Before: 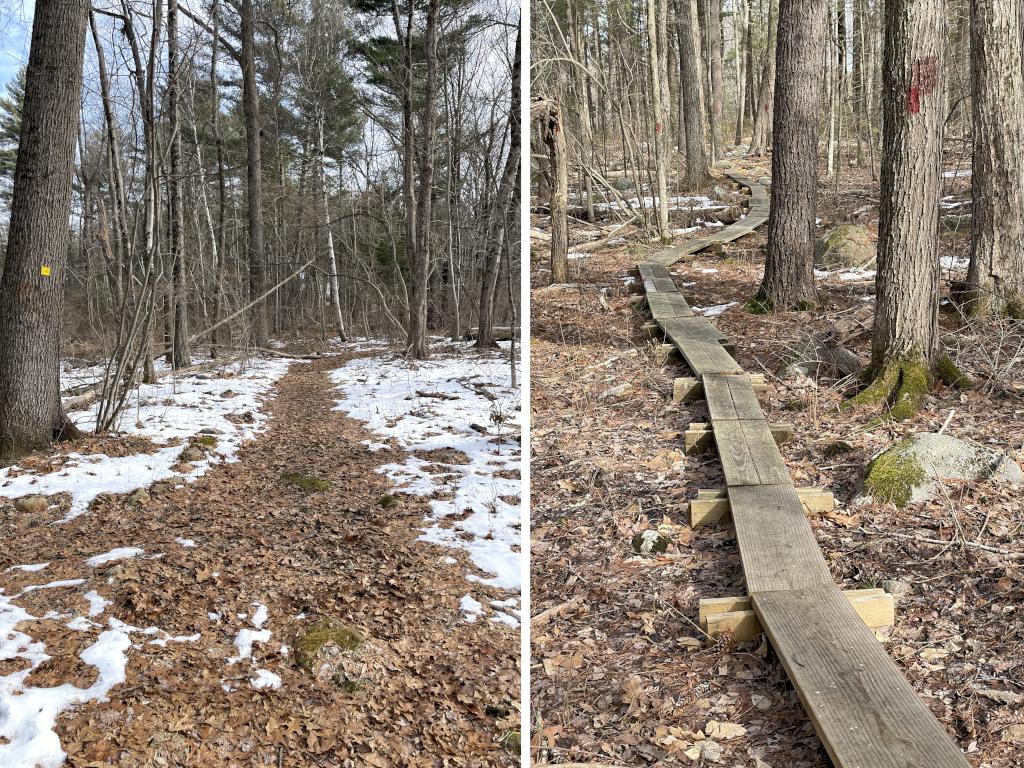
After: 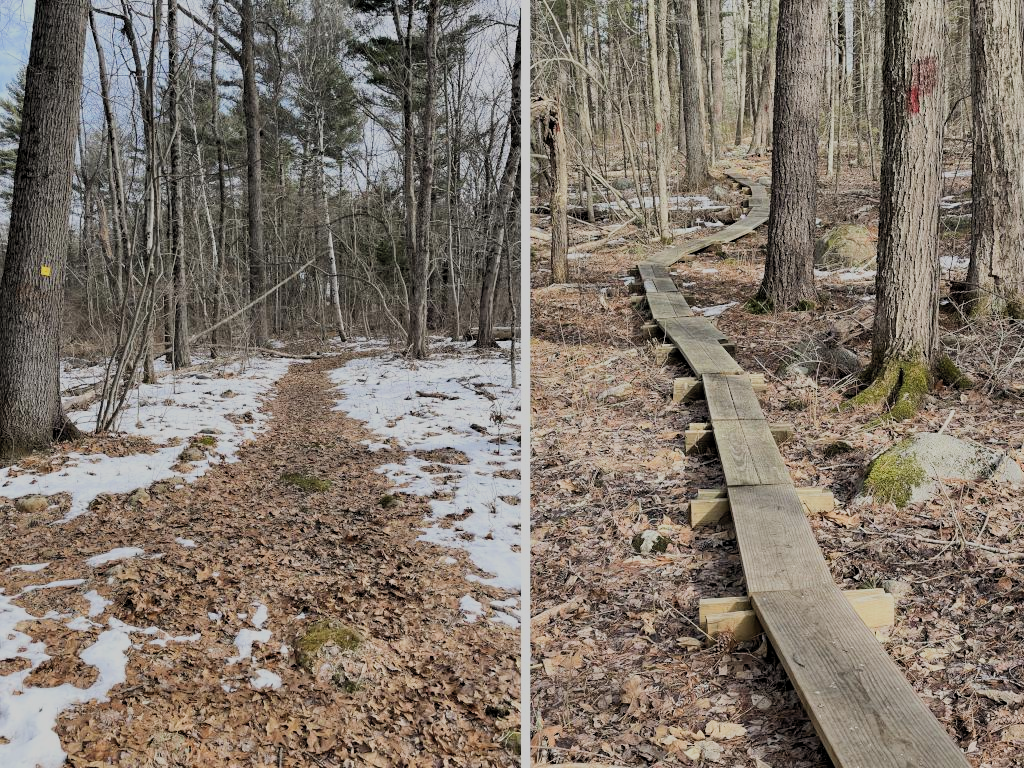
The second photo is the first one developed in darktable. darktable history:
filmic rgb: black relative exposure -7.37 EV, white relative exposure 5.05 EV, hardness 3.19, preserve chrominance RGB euclidean norm, color science v5 (2021), contrast in shadows safe, contrast in highlights safe
exposure: black level correction 0.001, compensate highlight preservation false
